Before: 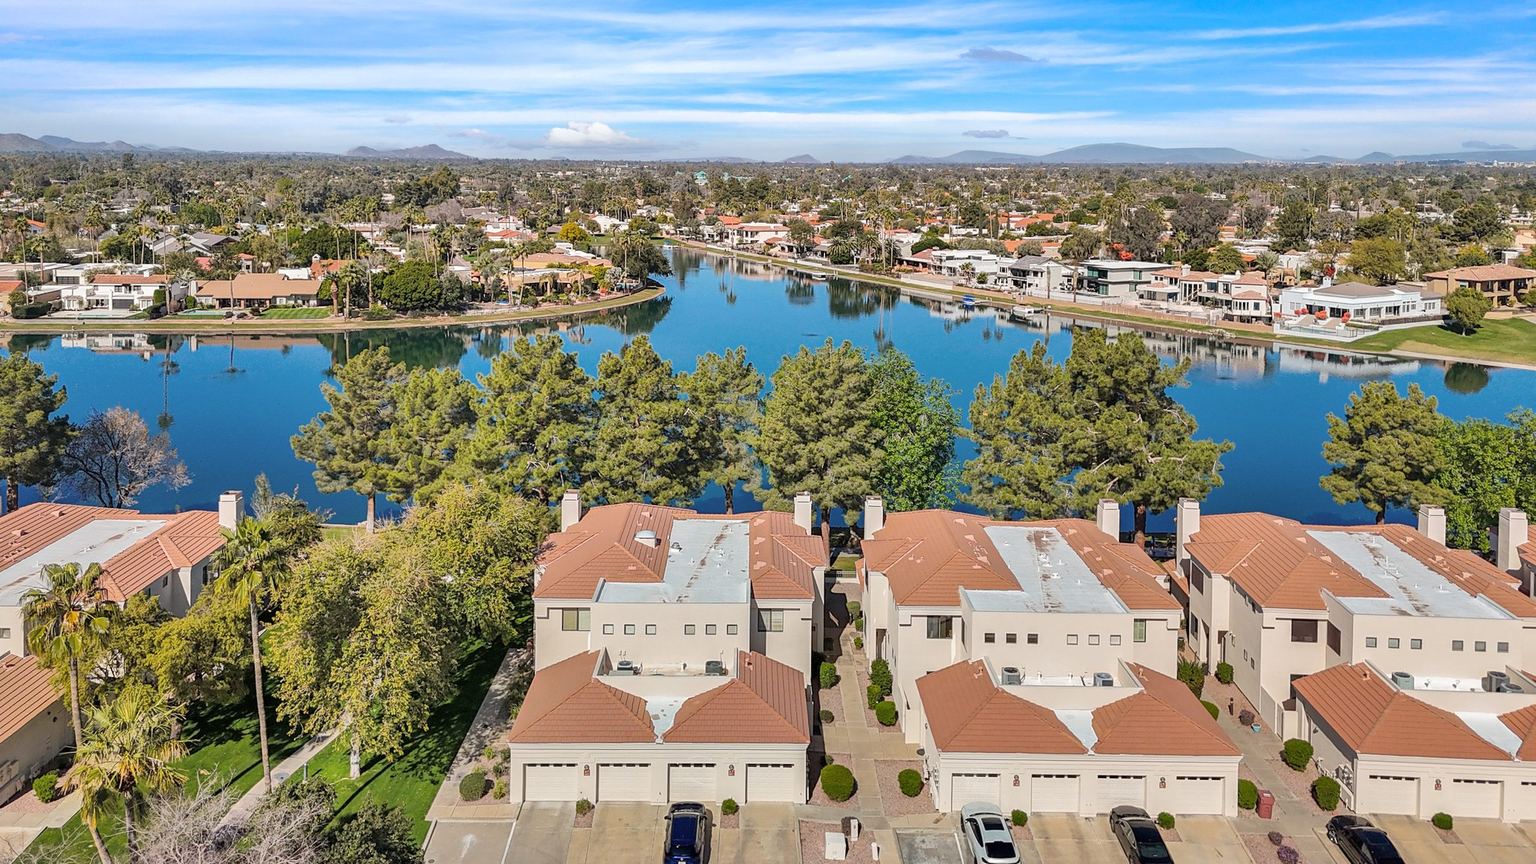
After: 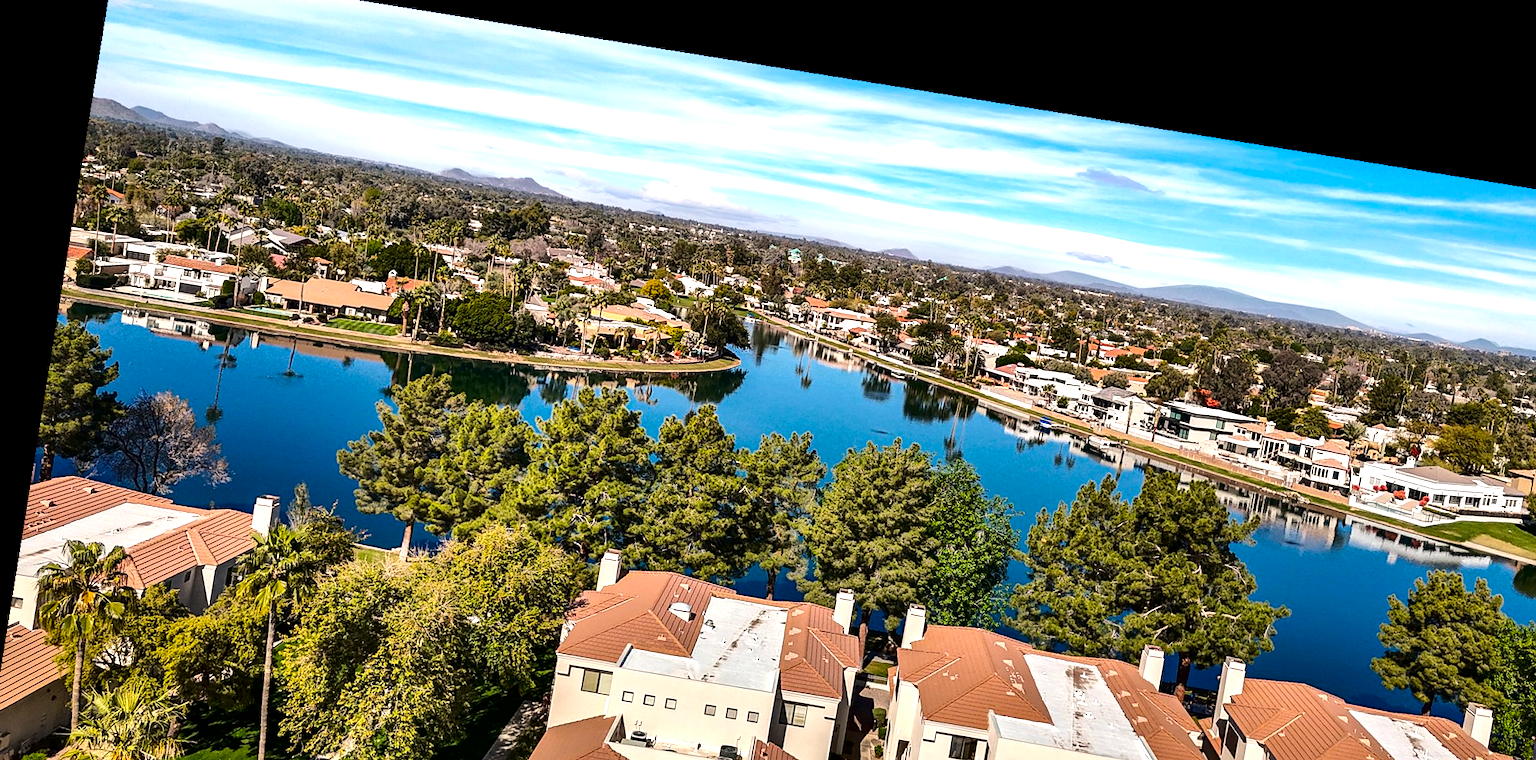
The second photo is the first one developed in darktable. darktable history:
contrast brightness saturation: contrast 0.1, brightness -0.26, saturation 0.14
tone equalizer: -8 EV -0.75 EV, -7 EV -0.7 EV, -6 EV -0.6 EV, -5 EV -0.4 EV, -3 EV 0.4 EV, -2 EV 0.6 EV, -1 EV 0.7 EV, +0 EV 0.75 EV, edges refinement/feathering 500, mask exposure compensation -1.57 EV, preserve details no
crop: left 1.509%, top 3.452%, right 7.696%, bottom 28.452%
color correction: highlights a* 3.84, highlights b* 5.07
rotate and perspective: rotation 9.12°, automatic cropping off
